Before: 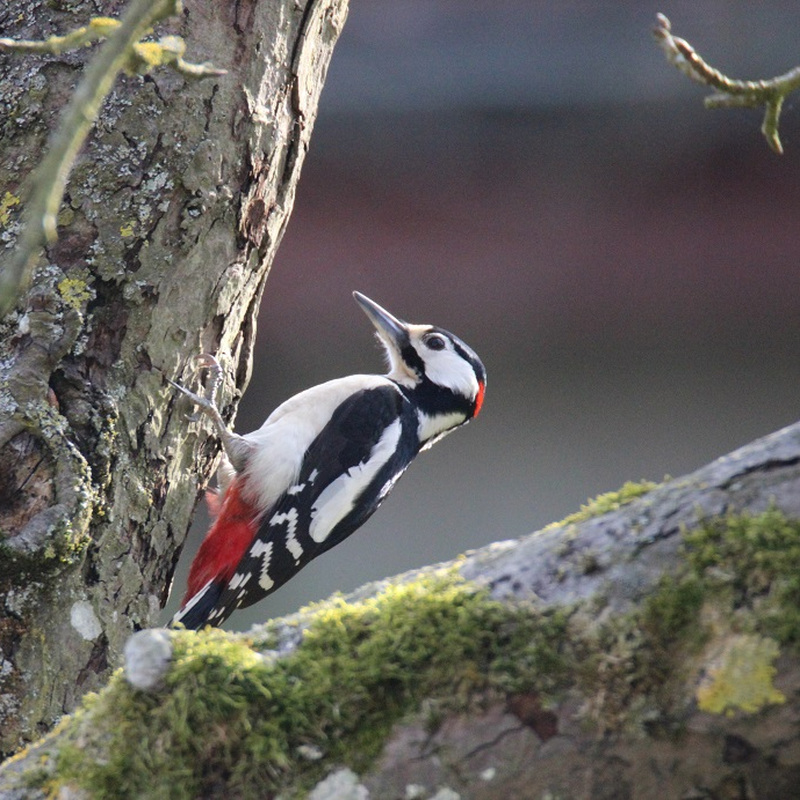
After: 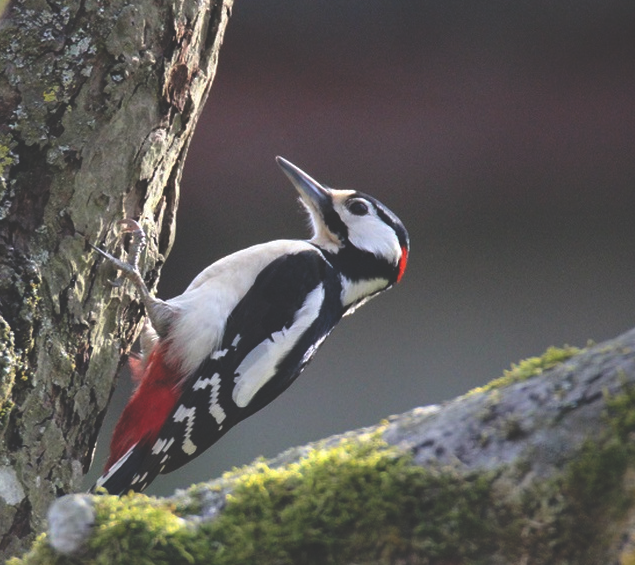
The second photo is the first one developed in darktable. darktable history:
crop: left 9.712%, top 16.928%, right 10.845%, bottom 12.332%
rgb curve: curves: ch0 [(0, 0.186) (0.314, 0.284) (0.775, 0.708) (1, 1)], compensate middle gray true, preserve colors none
